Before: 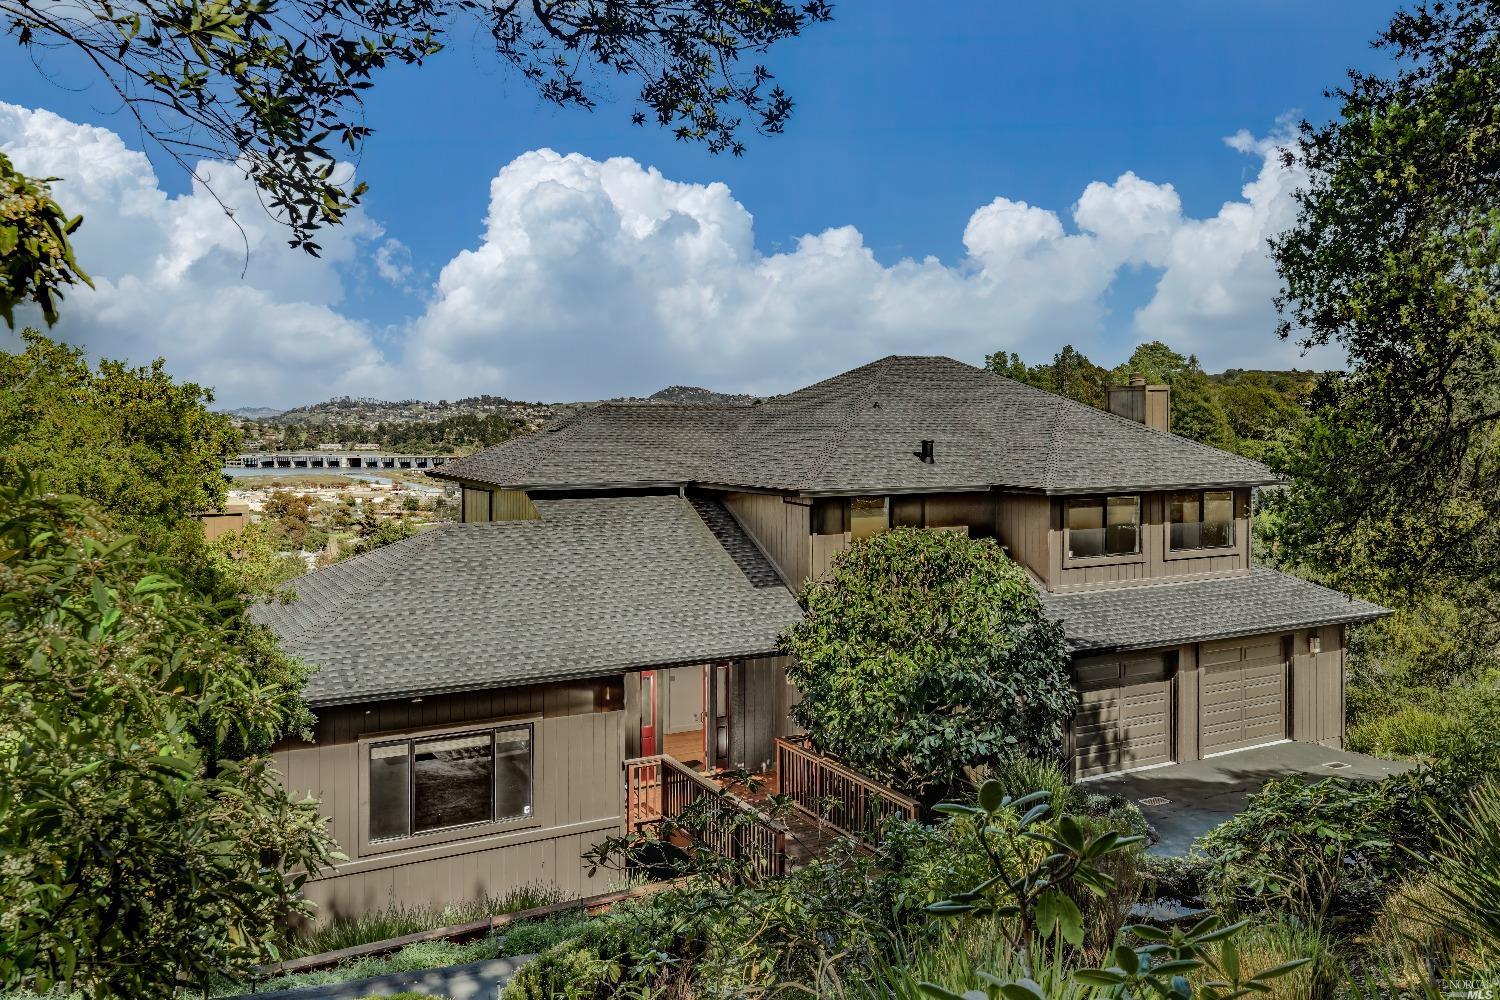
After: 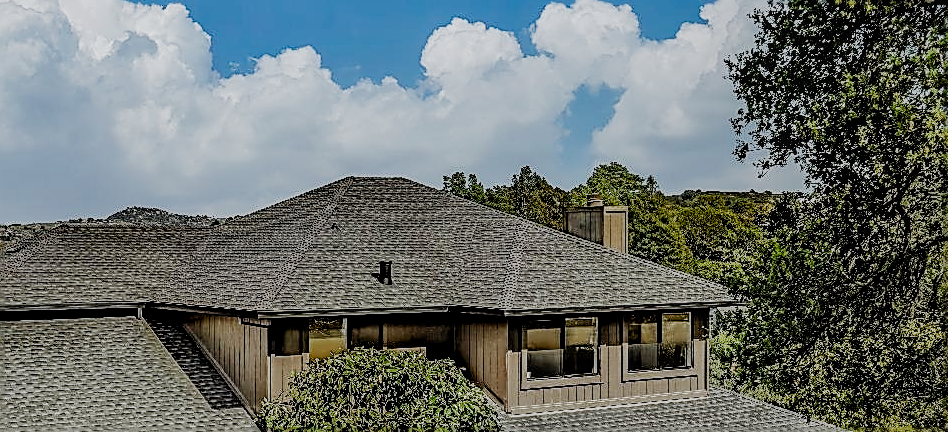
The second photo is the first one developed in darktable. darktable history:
filmic rgb: black relative exposure -5.02 EV, white relative exposure 4 EV, threshold 5.95 EV, hardness 2.88, contrast 1.199, preserve chrominance no, color science v5 (2021), contrast in shadows safe, contrast in highlights safe, enable highlight reconstruction true
sharpen: radius 1.73, amount 1.297
crop: left 36.179%, top 17.988%, right 0.606%, bottom 38.773%
local contrast: on, module defaults
